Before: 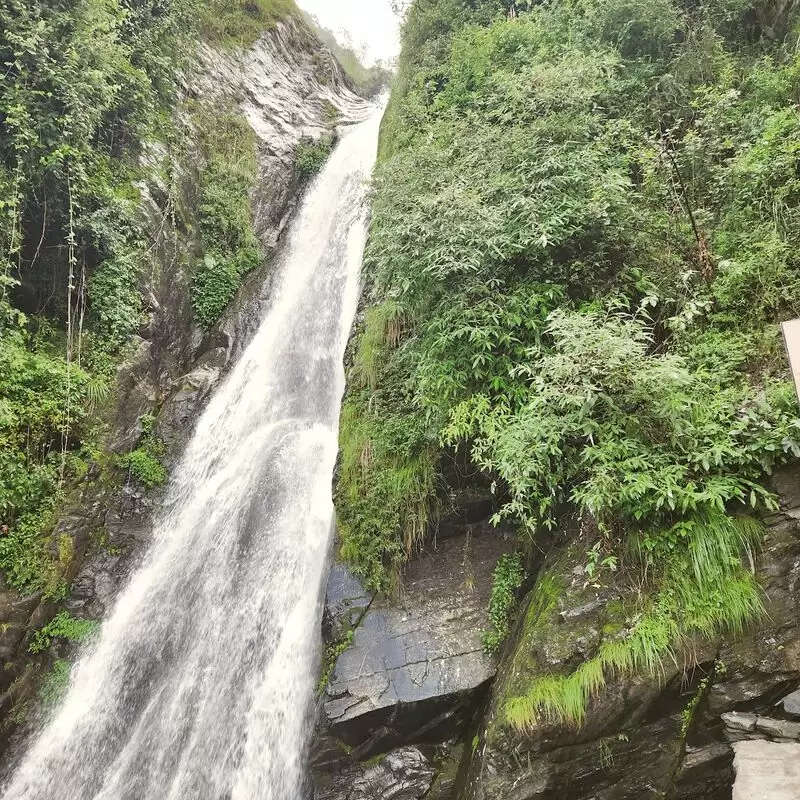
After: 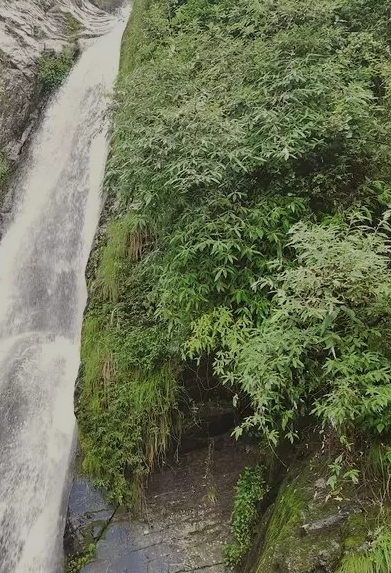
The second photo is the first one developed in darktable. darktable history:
crop: left 32.321%, top 10.933%, right 18.754%, bottom 17.42%
velvia: on, module defaults
exposure: black level correction 0, exposure -0.832 EV, compensate highlight preservation false
color zones: curves: ch0 [(0, 0.5) (0.143, 0.5) (0.286, 0.5) (0.429, 0.5) (0.571, 0.5) (0.714, 0.476) (0.857, 0.5) (1, 0.5)]; ch2 [(0, 0.5) (0.143, 0.5) (0.286, 0.5) (0.429, 0.5) (0.571, 0.5) (0.714, 0.487) (0.857, 0.5) (1, 0.5)]
